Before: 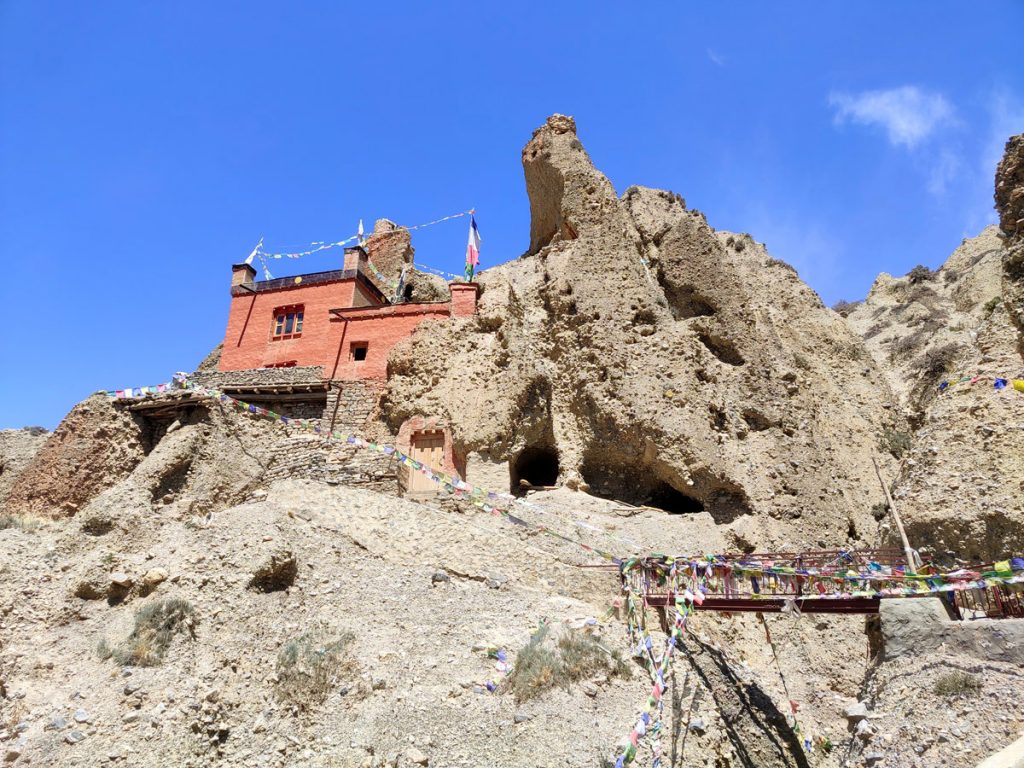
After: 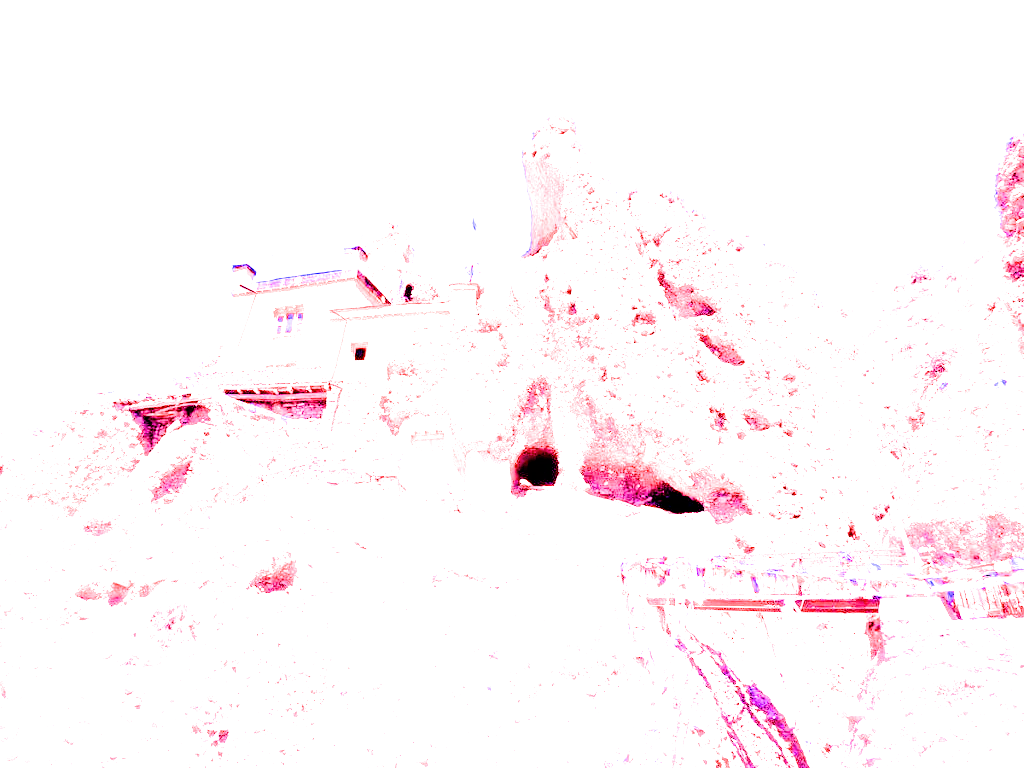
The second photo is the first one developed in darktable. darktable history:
filmic rgb: black relative exposure -5 EV, hardness 2.88, contrast 1.3, highlights saturation mix -30%
white balance: red 8, blue 8
